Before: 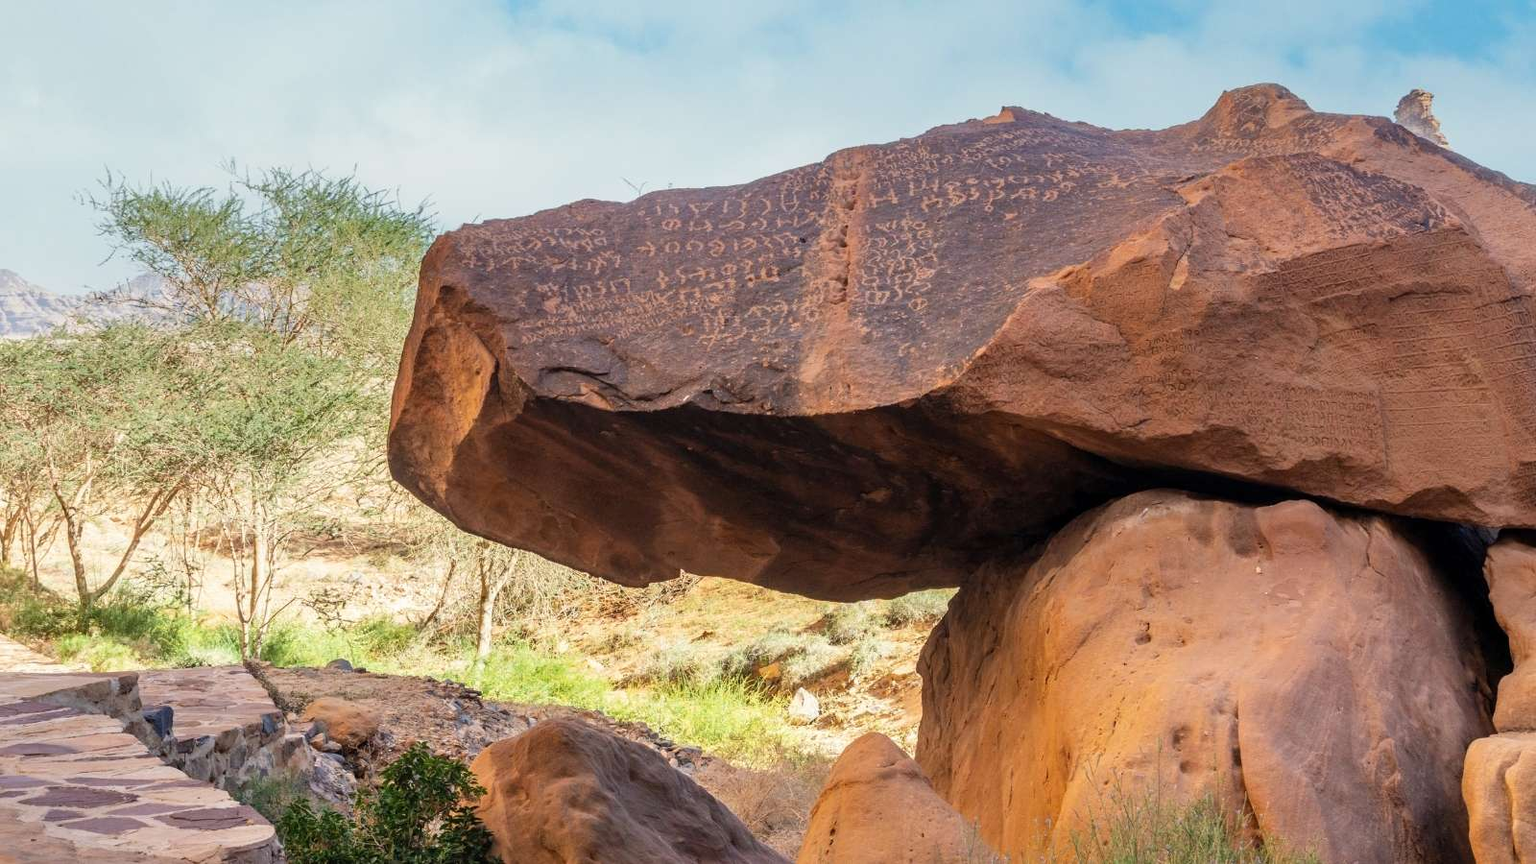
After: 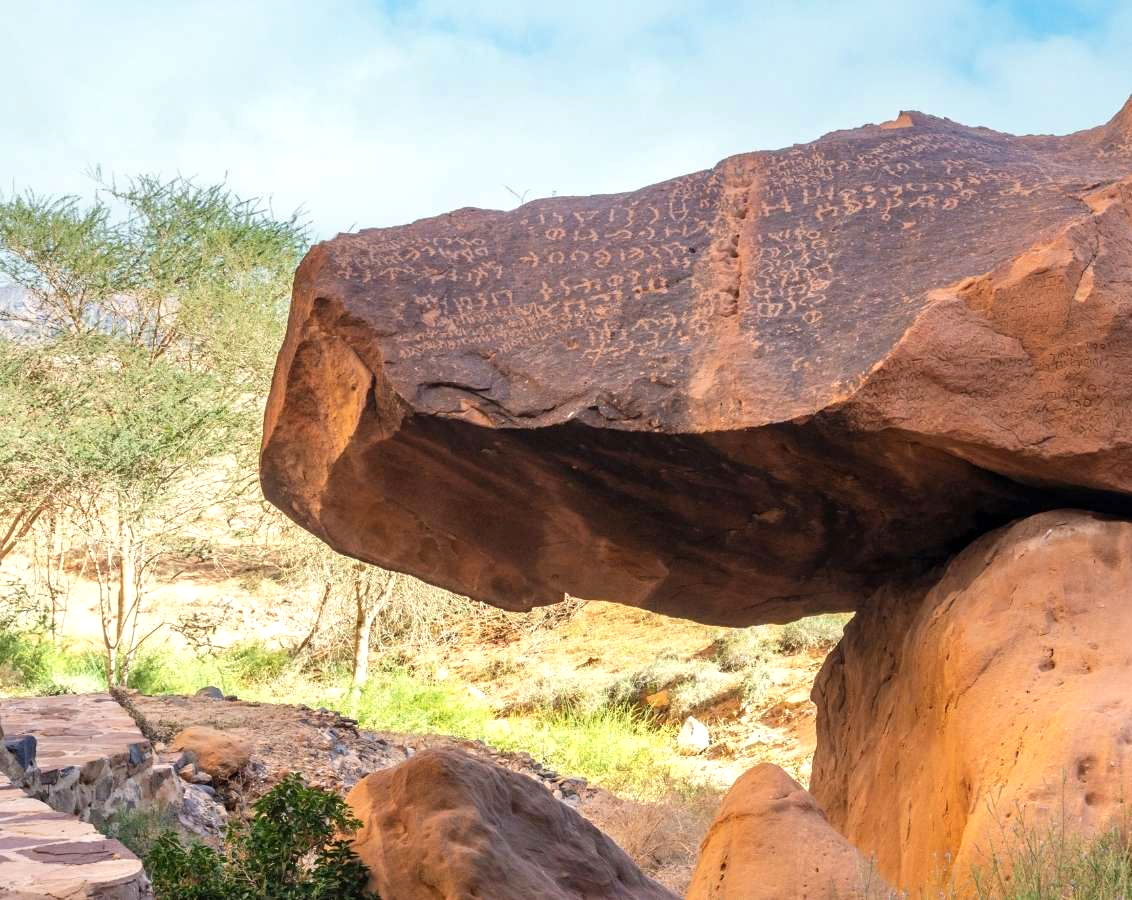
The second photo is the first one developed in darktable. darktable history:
exposure: exposure 0.367 EV, compensate highlight preservation false
crop and rotate: left 9.061%, right 20.142%
tone equalizer: on, module defaults
